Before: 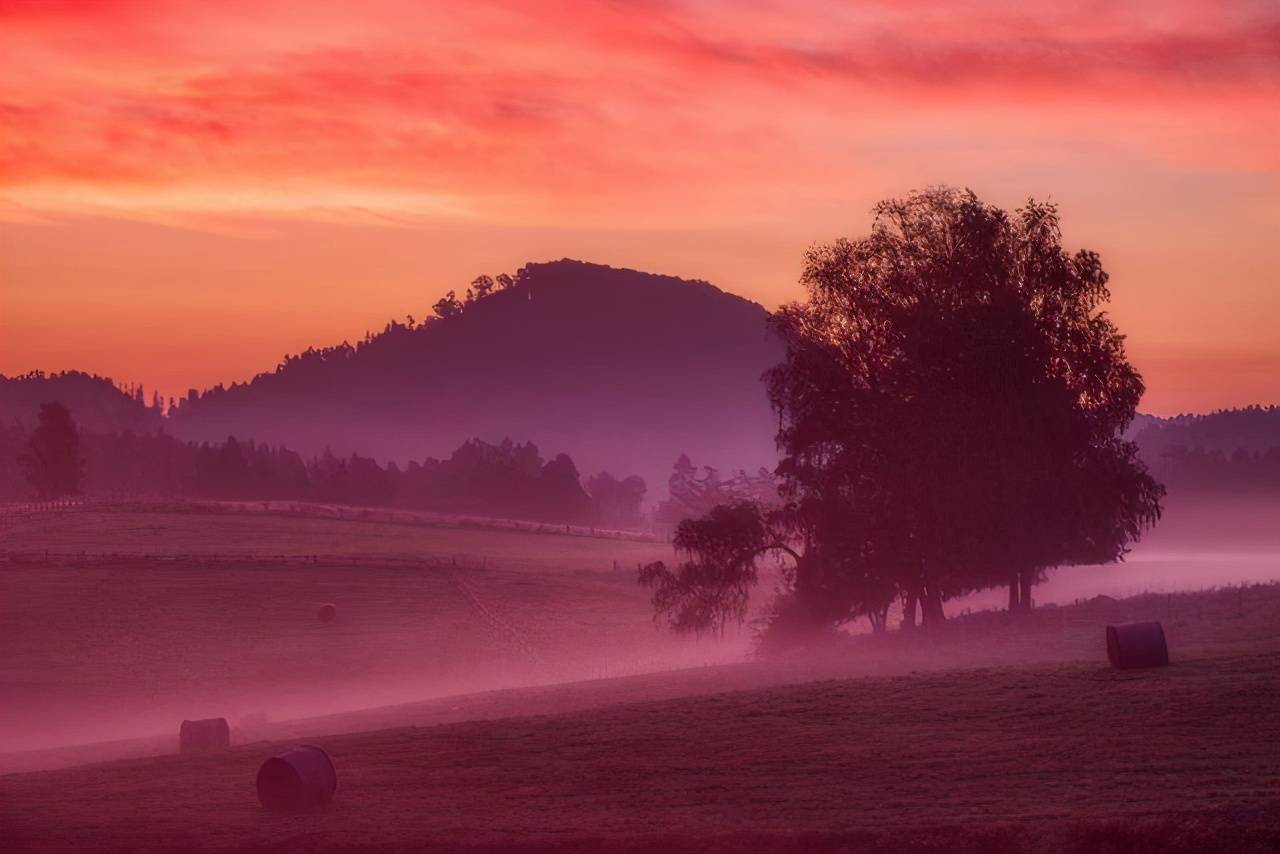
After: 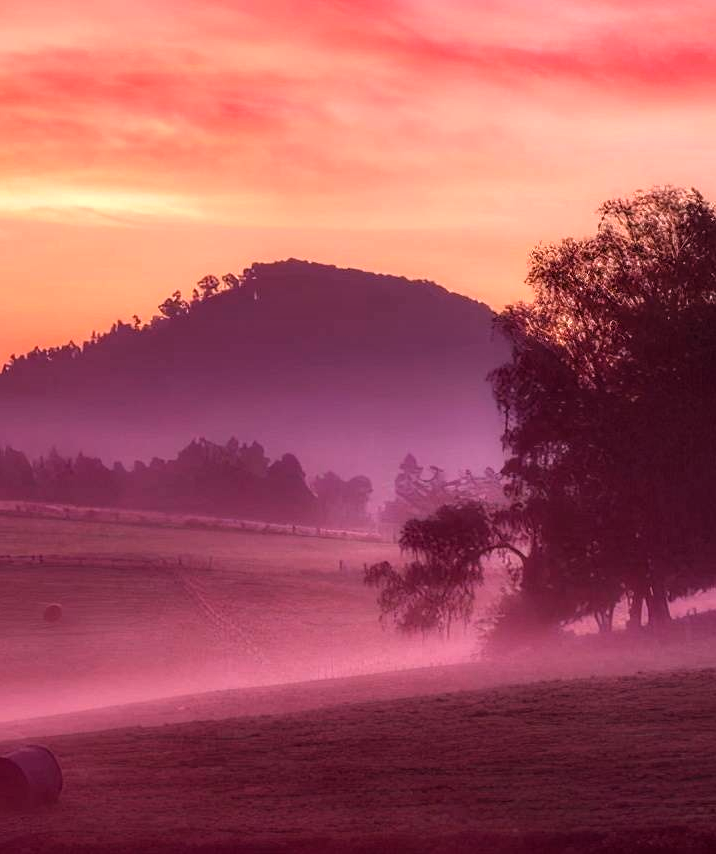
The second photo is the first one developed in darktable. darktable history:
tone equalizer: -8 EV -0.788 EV, -7 EV -0.714 EV, -6 EV -0.622 EV, -5 EV -0.394 EV, -3 EV 0.396 EV, -2 EV 0.6 EV, -1 EV 0.681 EV, +0 EV 0.751 EV
local contrast: on, module defaults
crop: left 21.468%, right 22.522%
